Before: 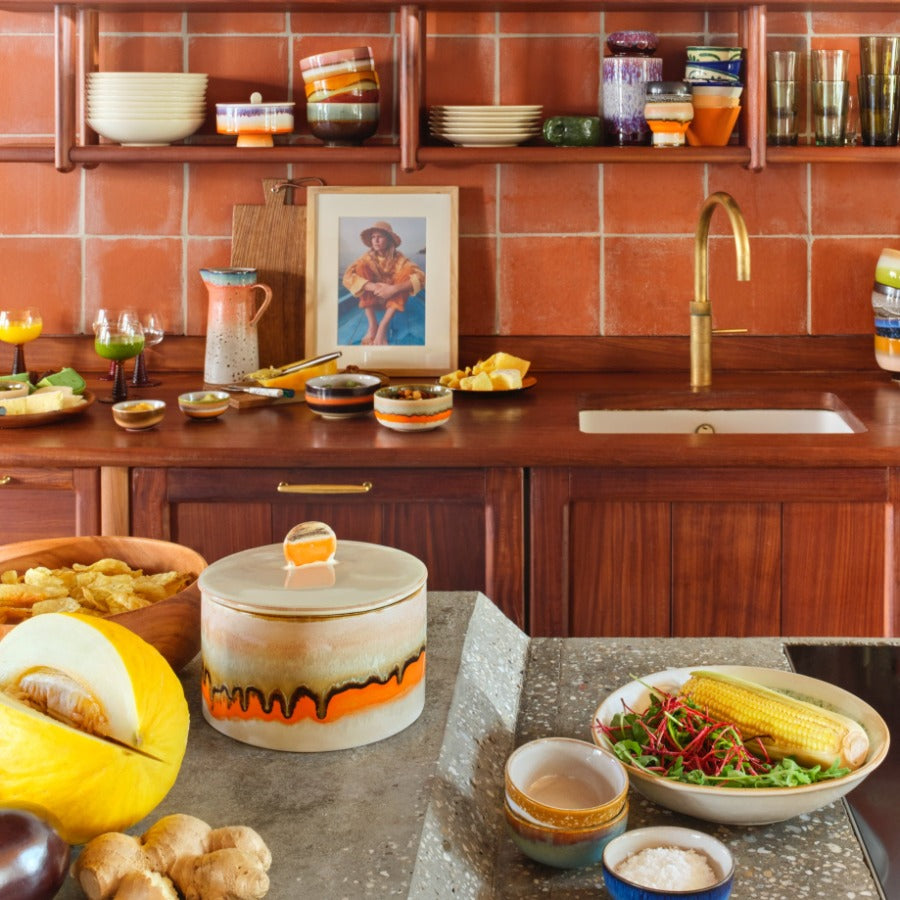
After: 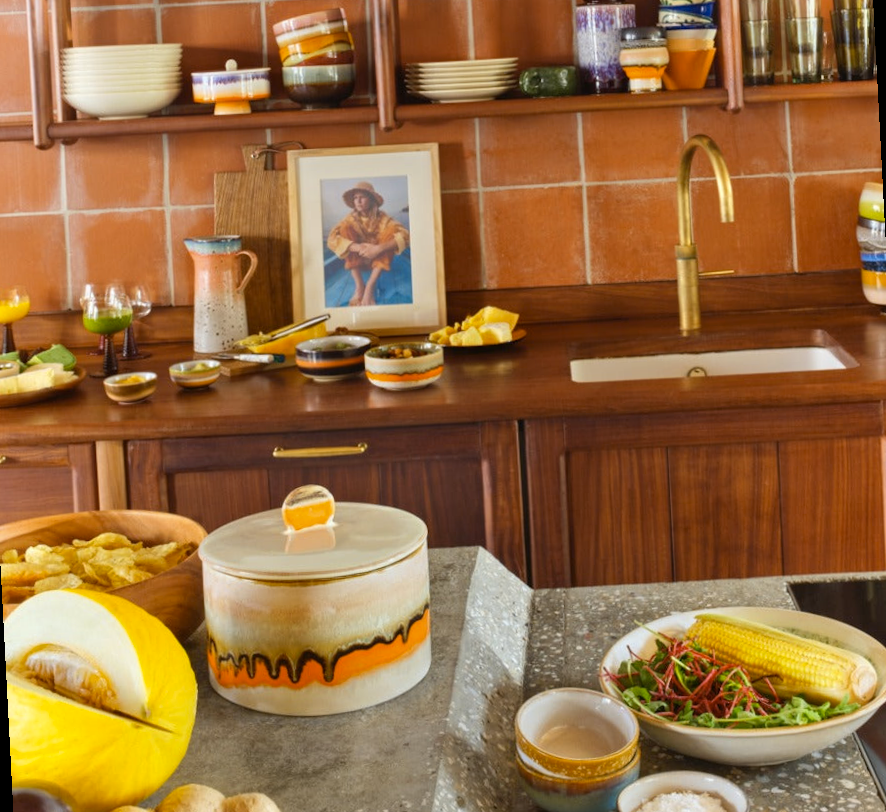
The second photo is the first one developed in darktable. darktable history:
rotate and perspective: rotation -3°, crop left 0.031, crop right 0.968, crop top 0.07, crop bottom 0.93
color contrast: green-magenta contrast 0.8, blue-yellow contrast 1.1, unbound 0
